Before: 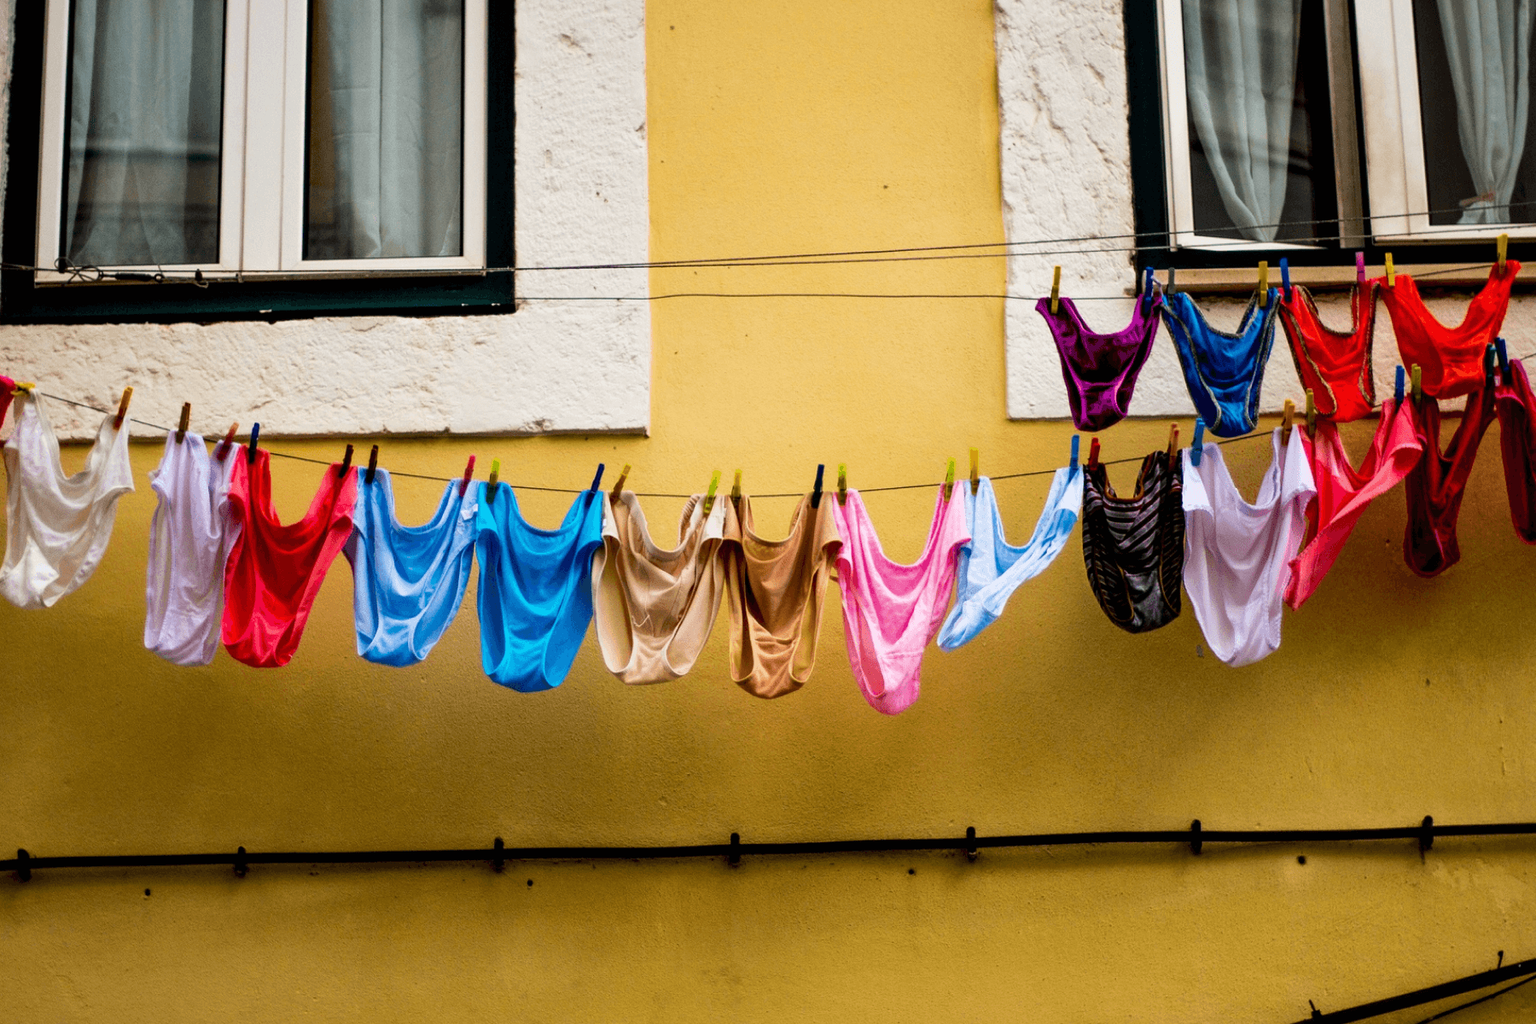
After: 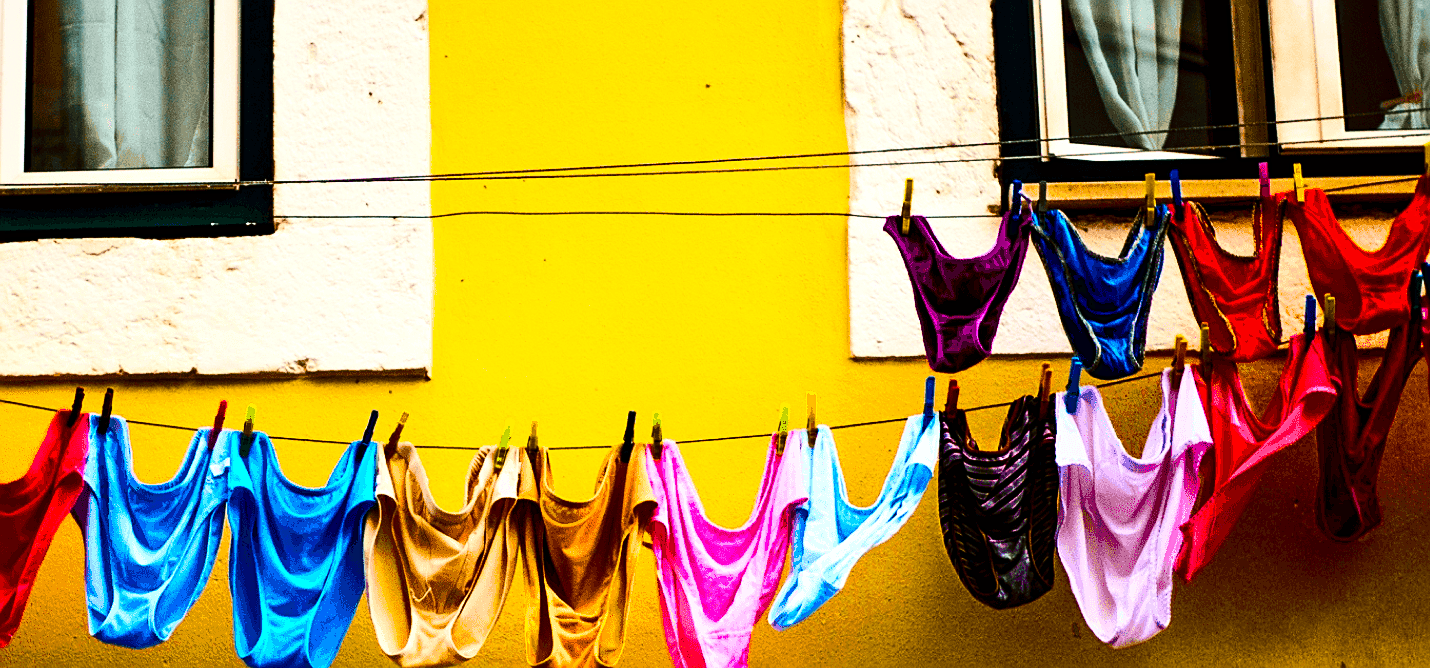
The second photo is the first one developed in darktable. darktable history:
sharpen: on, module defaults
color balance rgb: linear chroma grading › shadows 10%, linear chroma grading › highlights 10%, linear chroma grading › global chroma 15%, linear chroma grading › mid-tones 15%, perceptual saturation grading › global saturation 40%, perceptual saturation grading › highlights -25%, perceptual saturation grading › mid-tones 35%, perceptual saturation grading › shadows 35%, perceptual brilliance grading › global brilliance 11.29%, global vibrance 11.29%
crop: left 18.38%, top 11.092%, right 2.134%, bottom 33.217%
contrast brightness saturation: contrast 0.32, brightness -0.08, saturation 0.17
